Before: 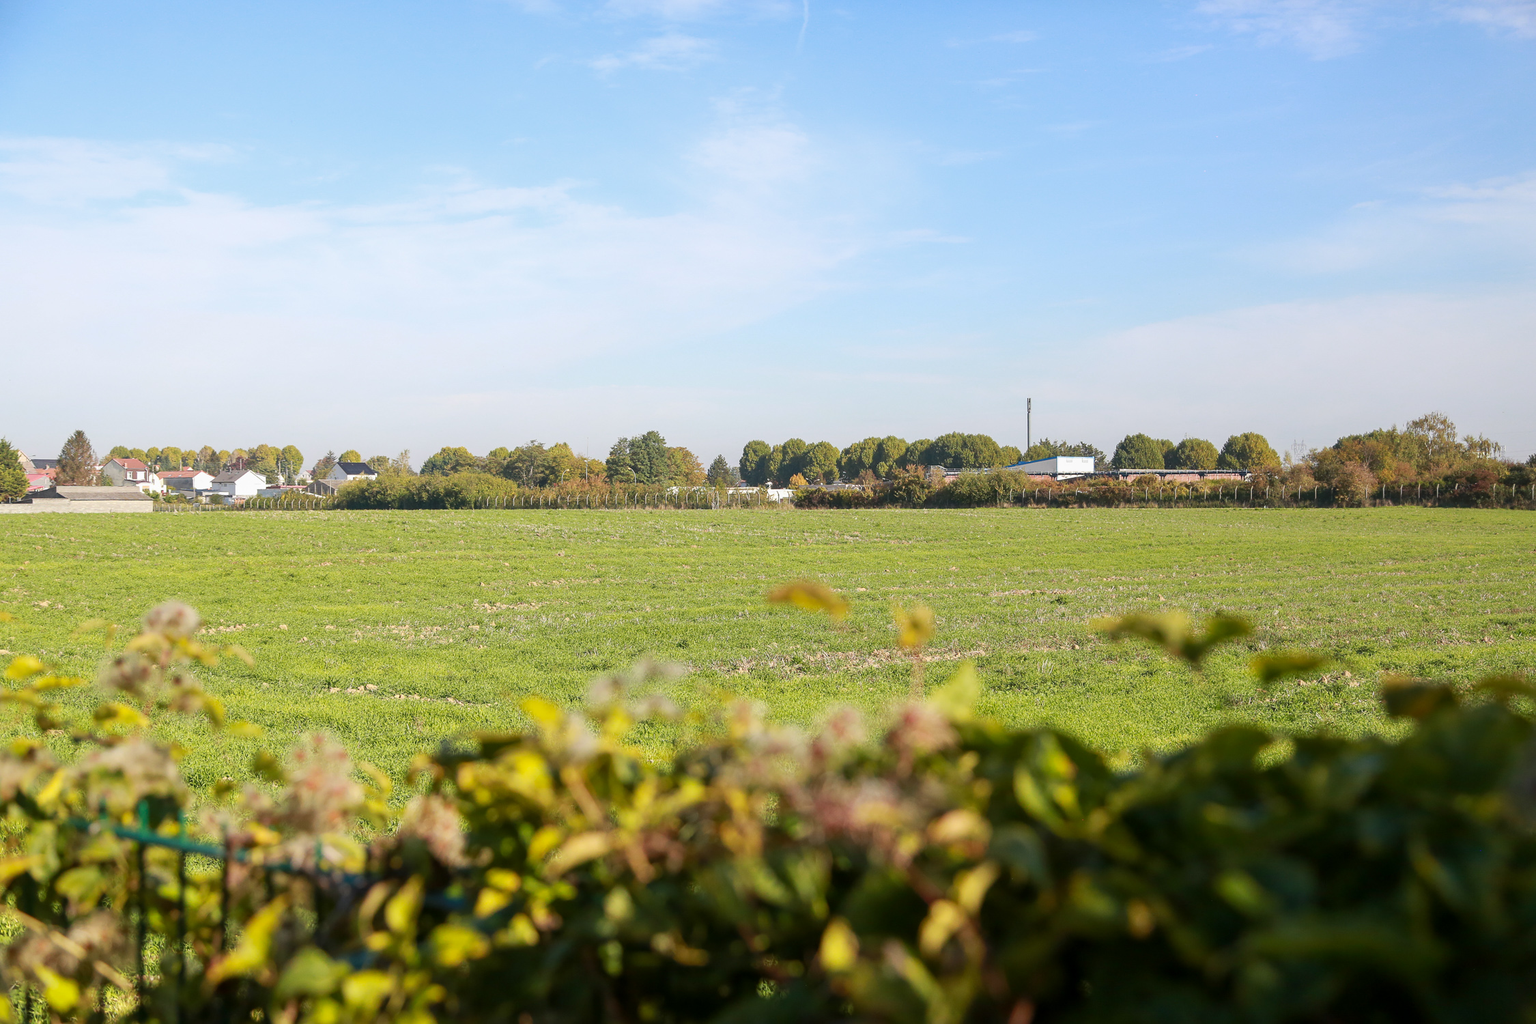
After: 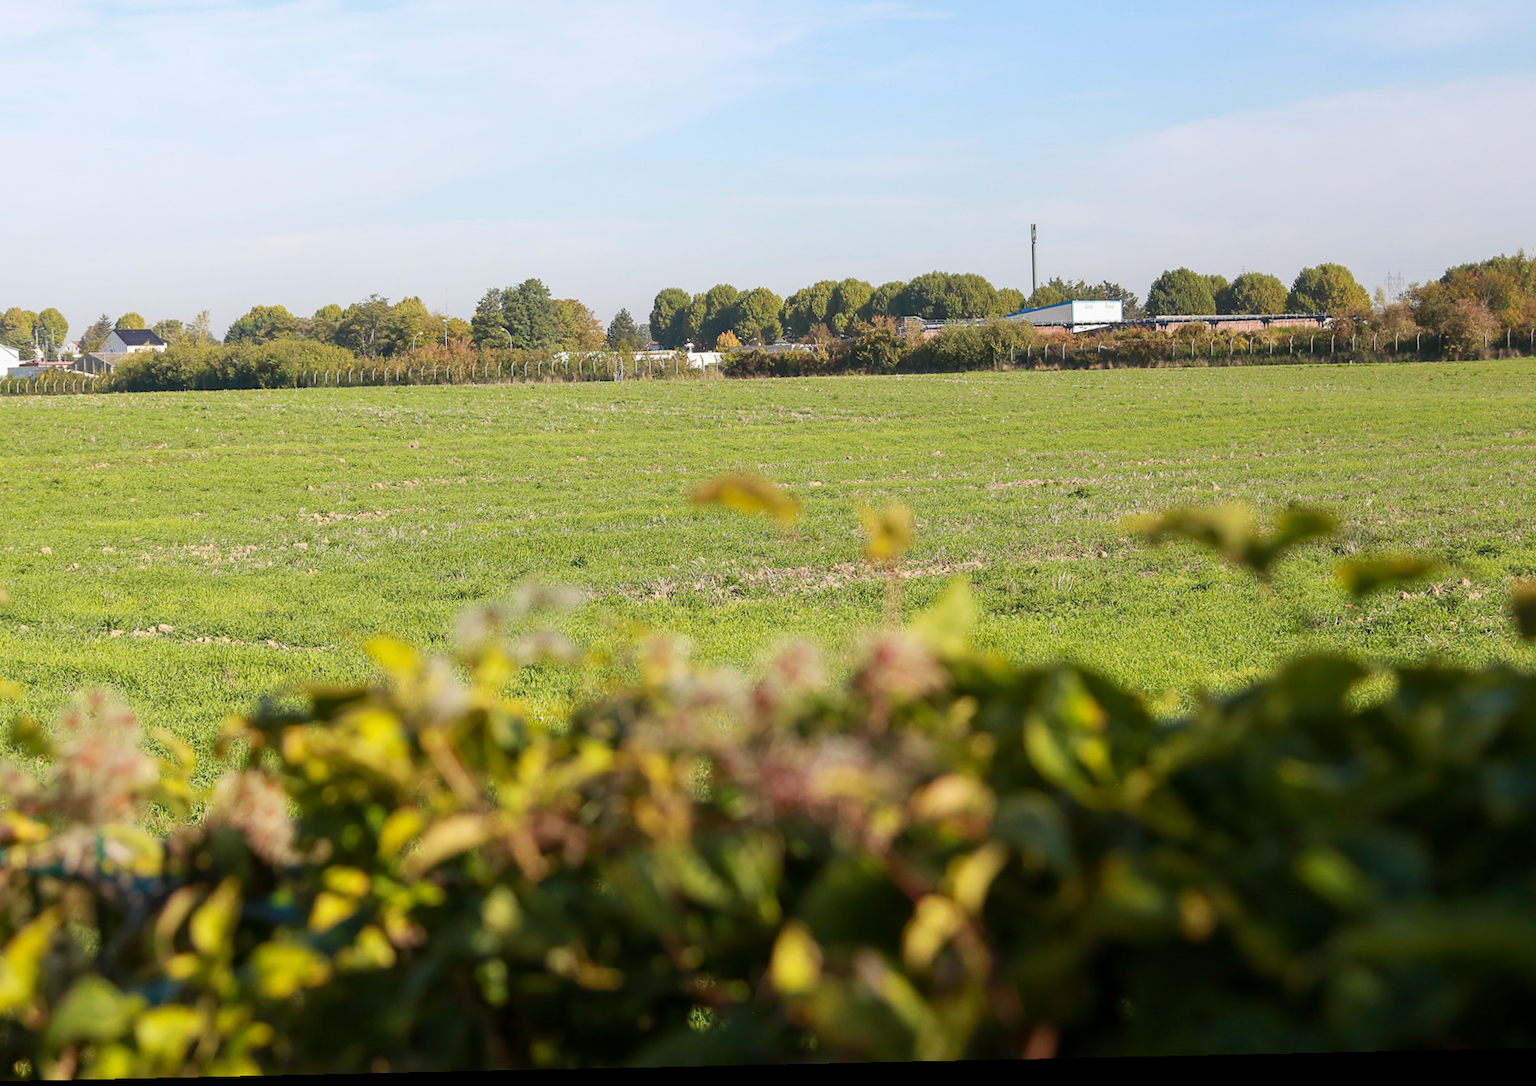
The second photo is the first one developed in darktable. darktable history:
crop: left 16.871%, top 22.857%, right 9.116%
rotate and perspective: rotation -1.24°, automatic cropping off
